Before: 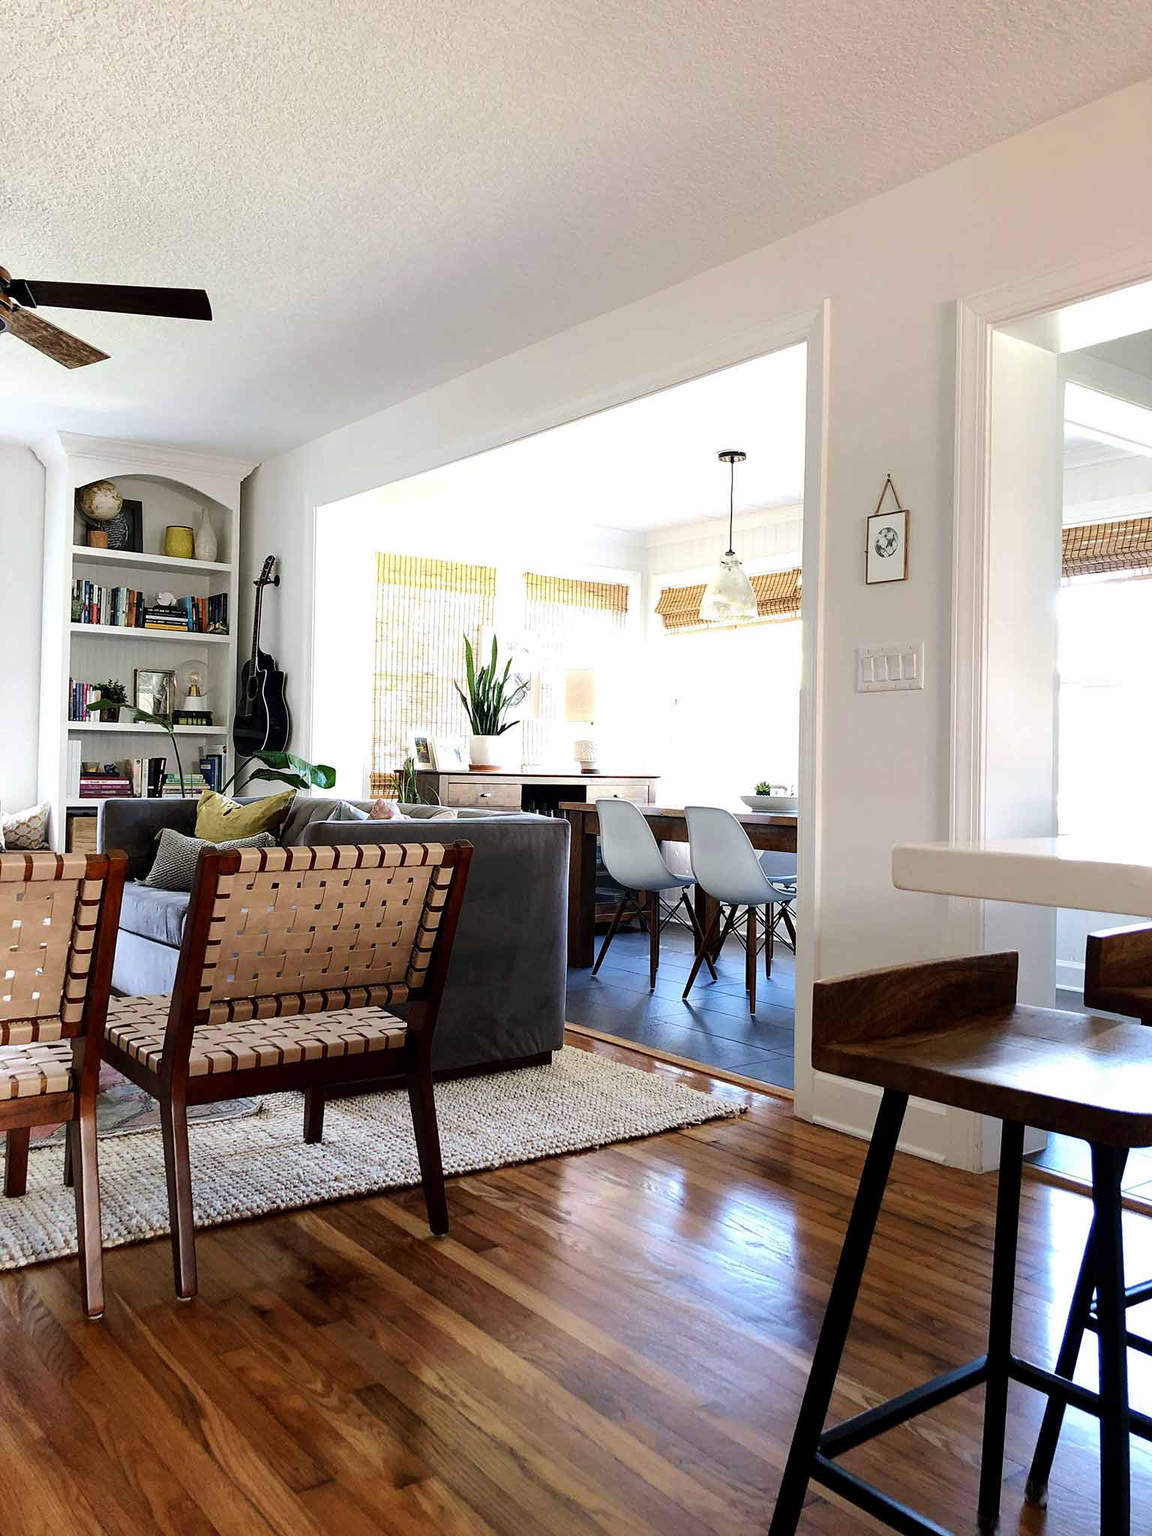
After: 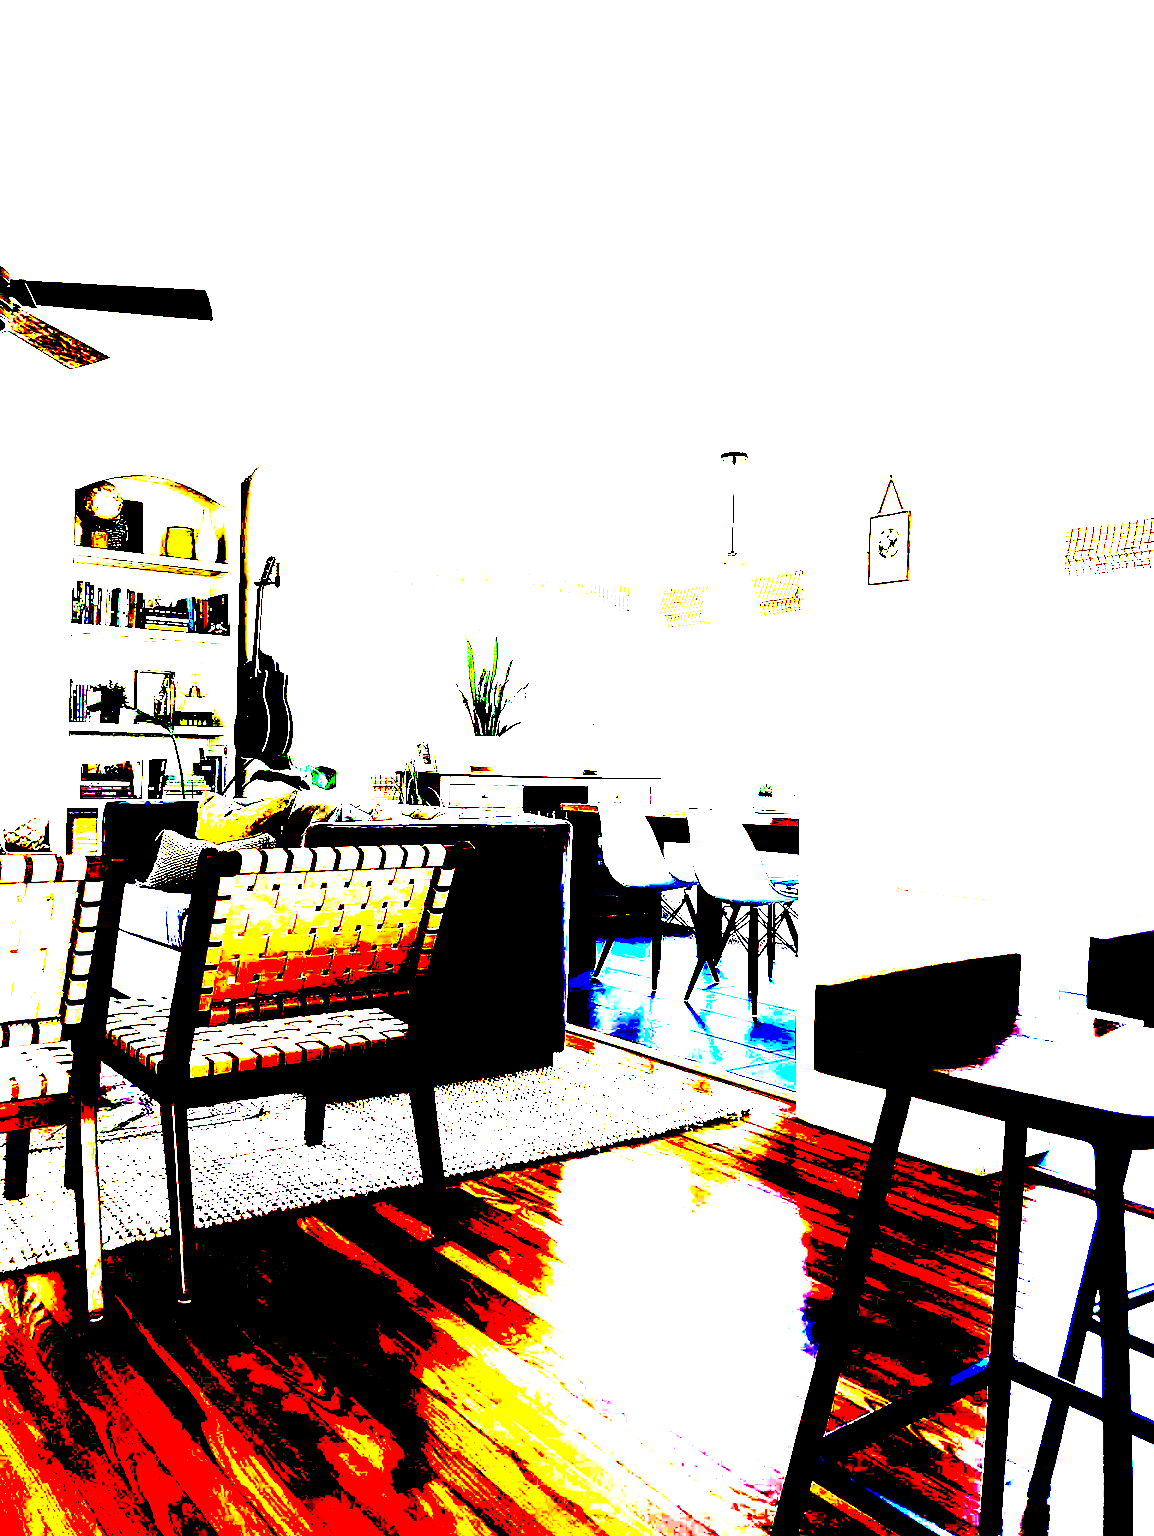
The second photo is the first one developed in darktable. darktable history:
crop: top 0.05%, bottom 0.098%
exposure: black level correction 0.1, exposure 3 EV, compensate highlight preservation false
